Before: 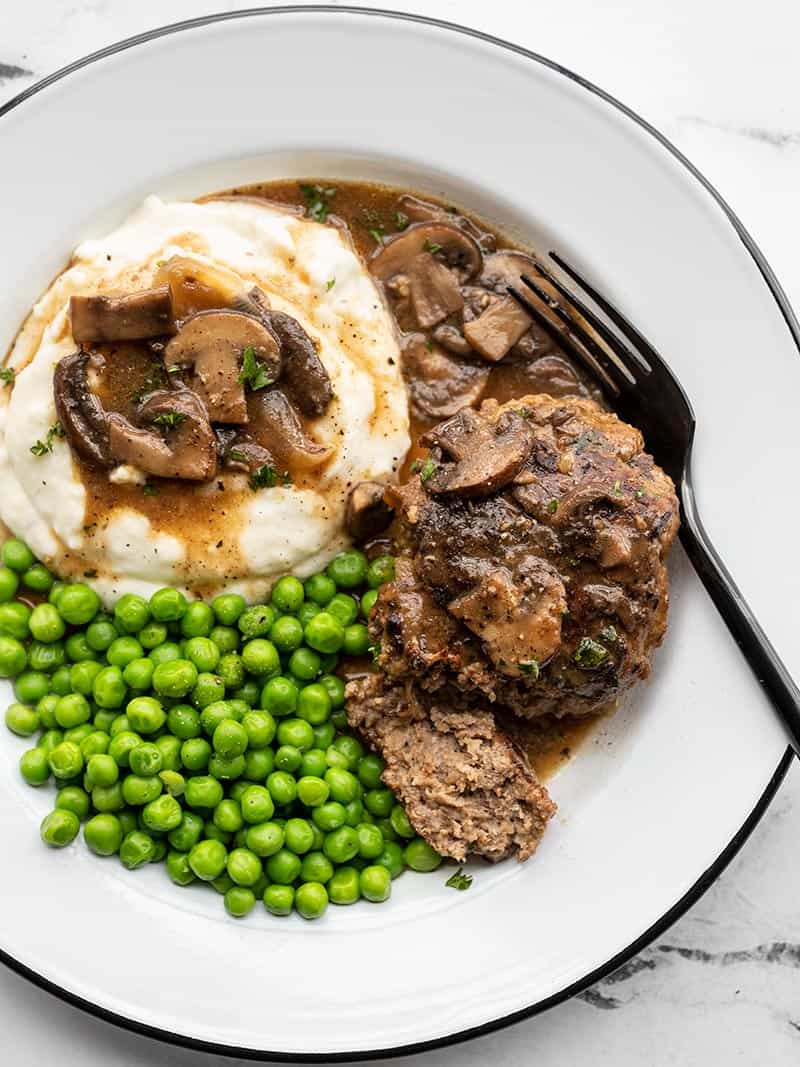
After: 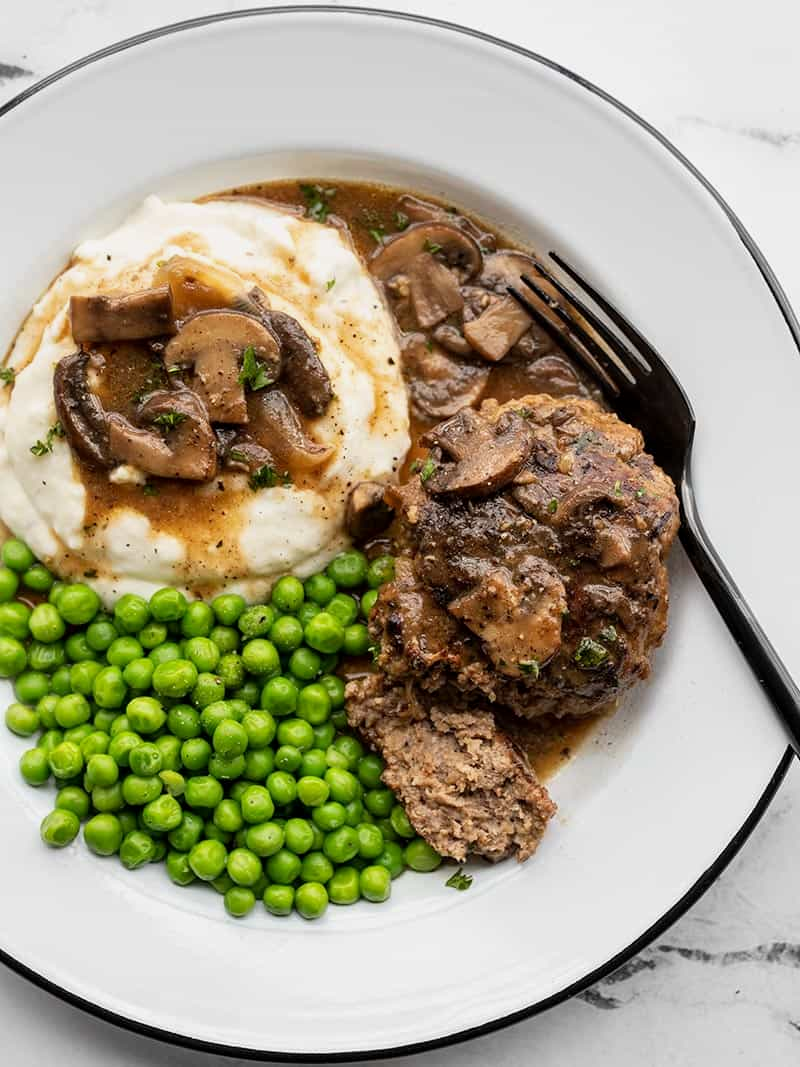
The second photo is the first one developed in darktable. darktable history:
exposure: black level correction 0.001, exposure -0.121 EV, compensate exposure bias true, compensate highlight preservation false
